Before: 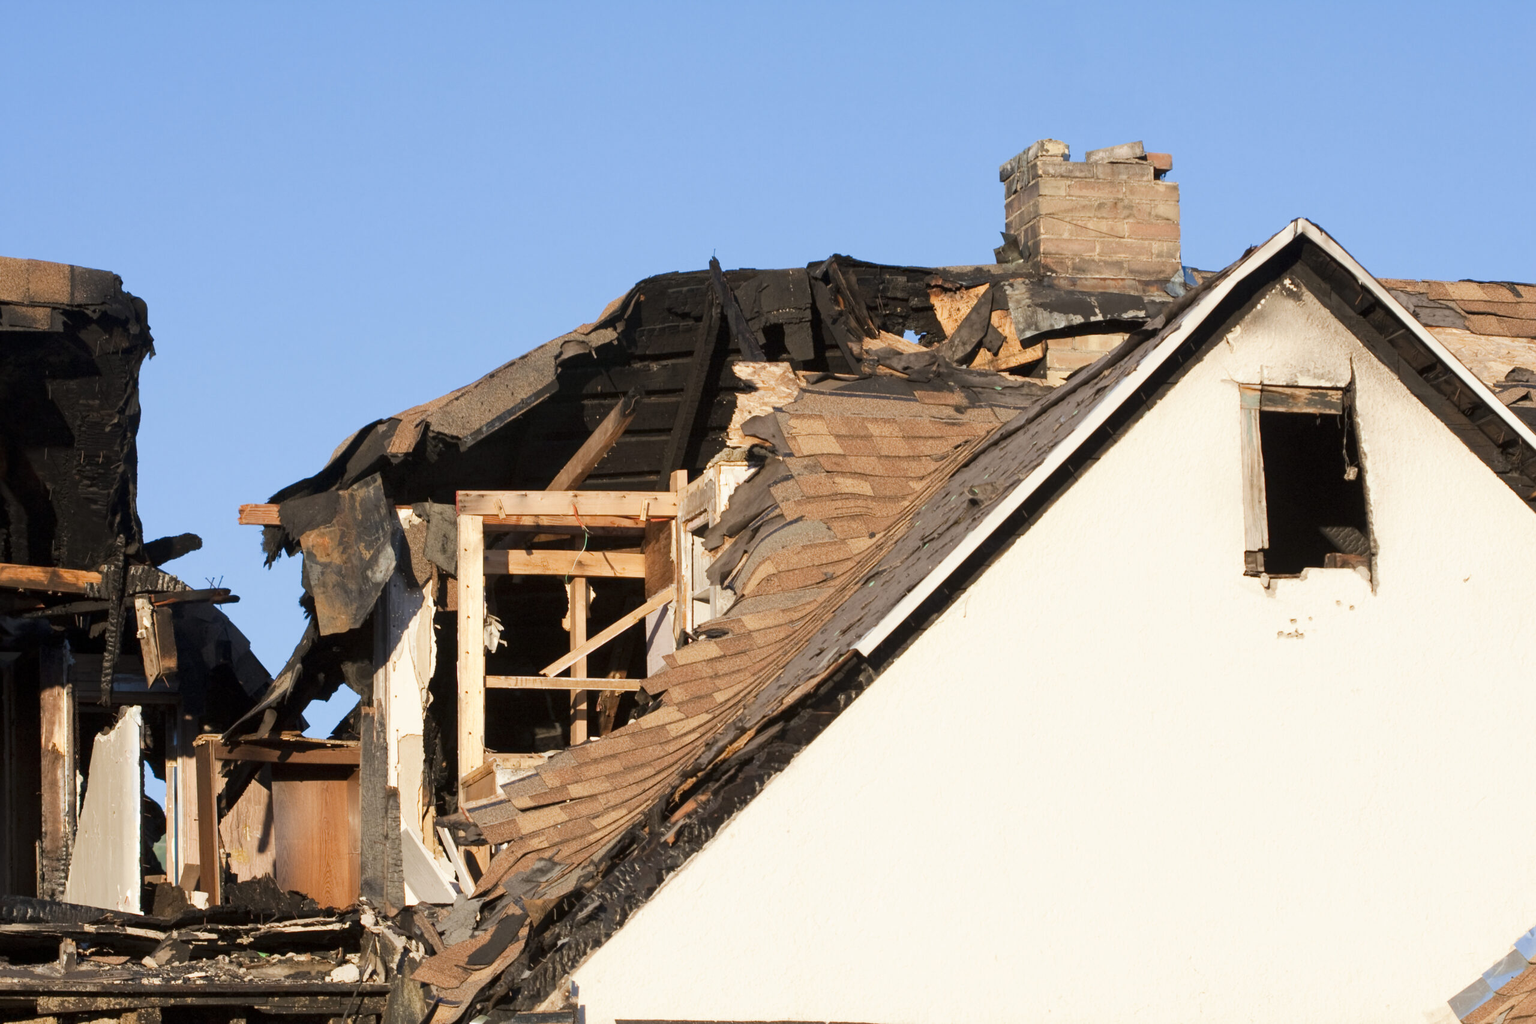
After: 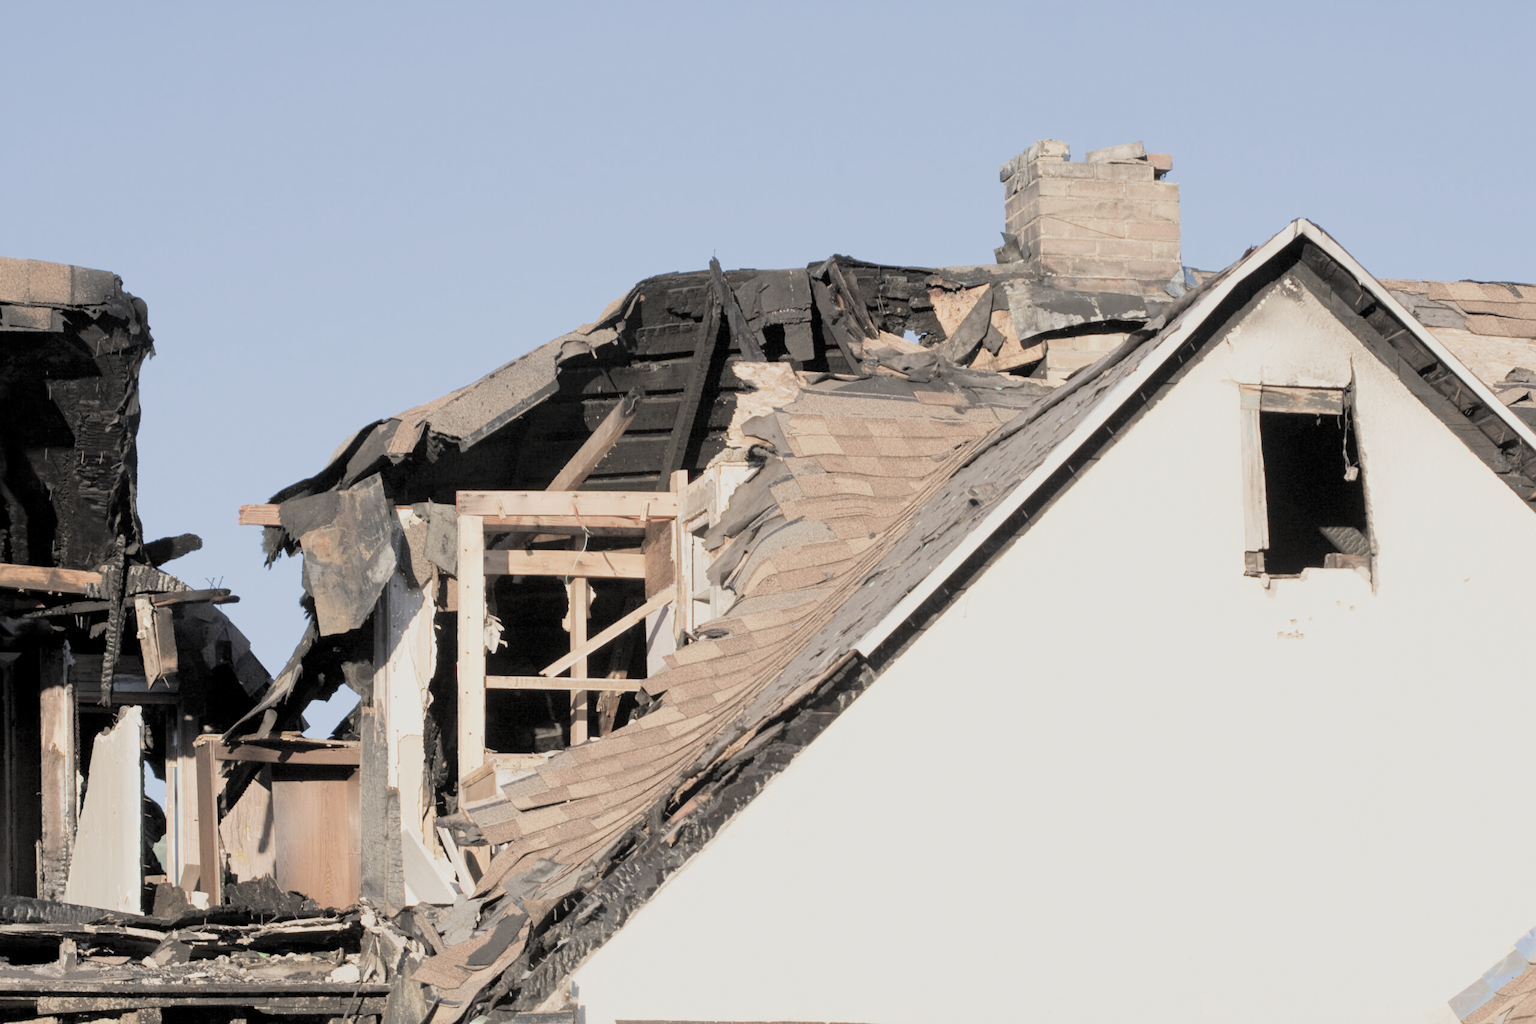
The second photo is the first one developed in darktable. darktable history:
contrast brightness saturation: brightness 0.18, saturation -0.5
filmic rgb: black relative exposure -8.79 EV, white relative exposure 4.98 EV, threshold 3 EV, target black luminance 0%, hardness 3.77, latitude 66.33%, contrast 0.822, shadows ↔ highlights balance 20%, color science v5 (2021), contrast in shadows safe, contrast in highlights safe, enable highlight reconstruction true
exposure: exposure 0.559 EV, compensate highlight preservation false
